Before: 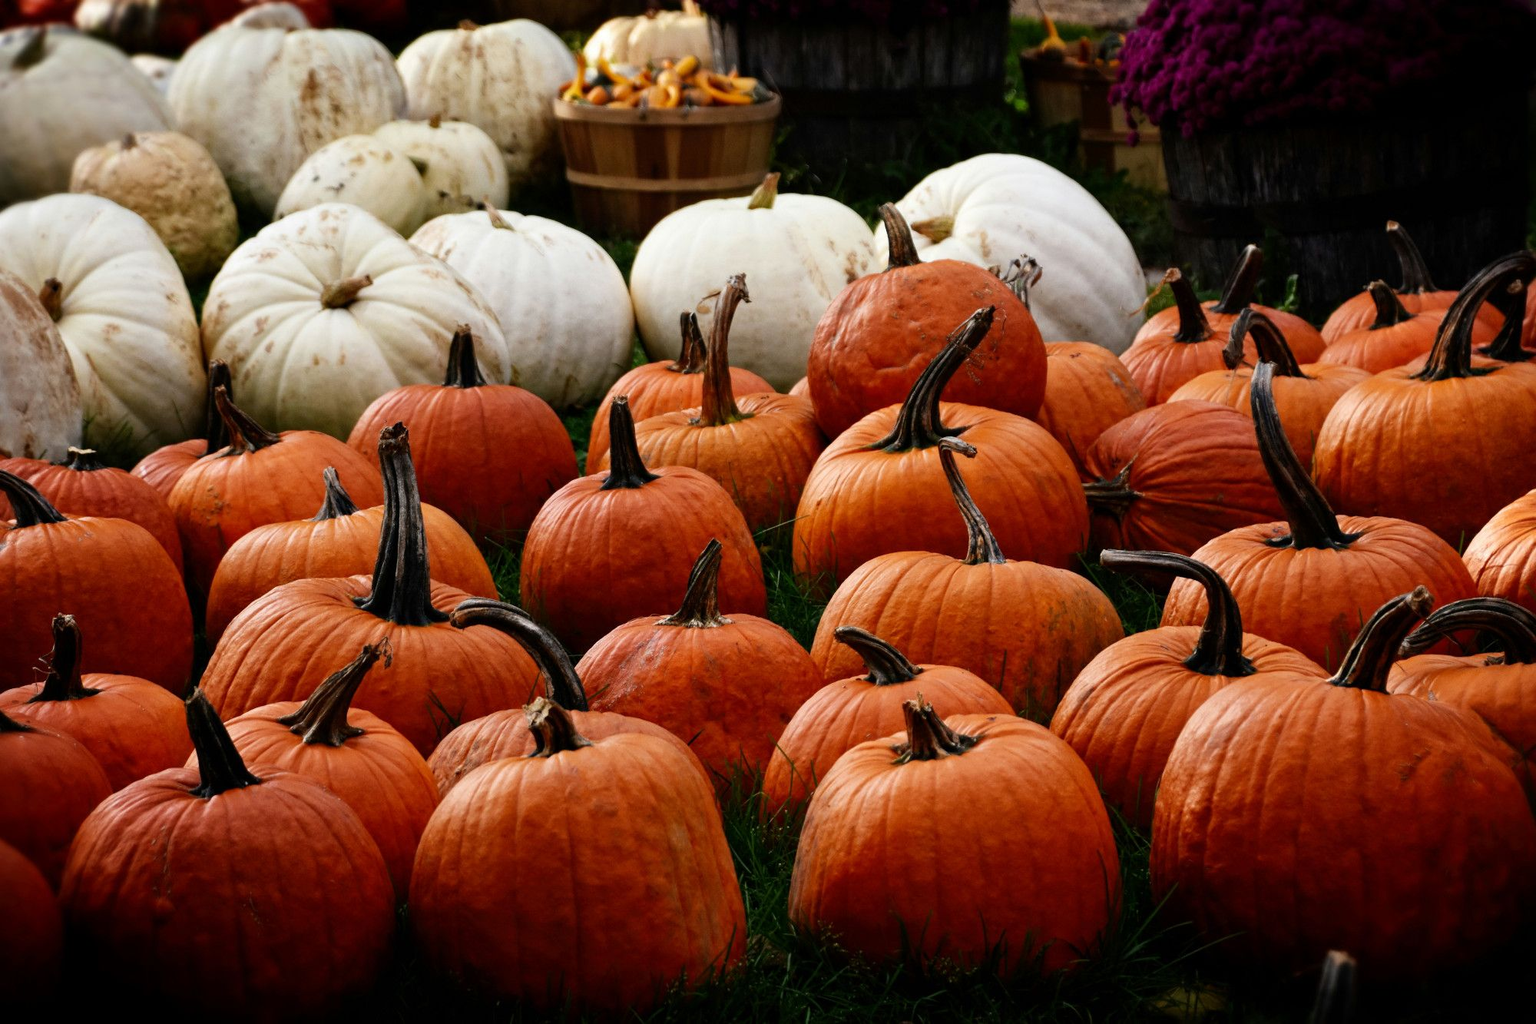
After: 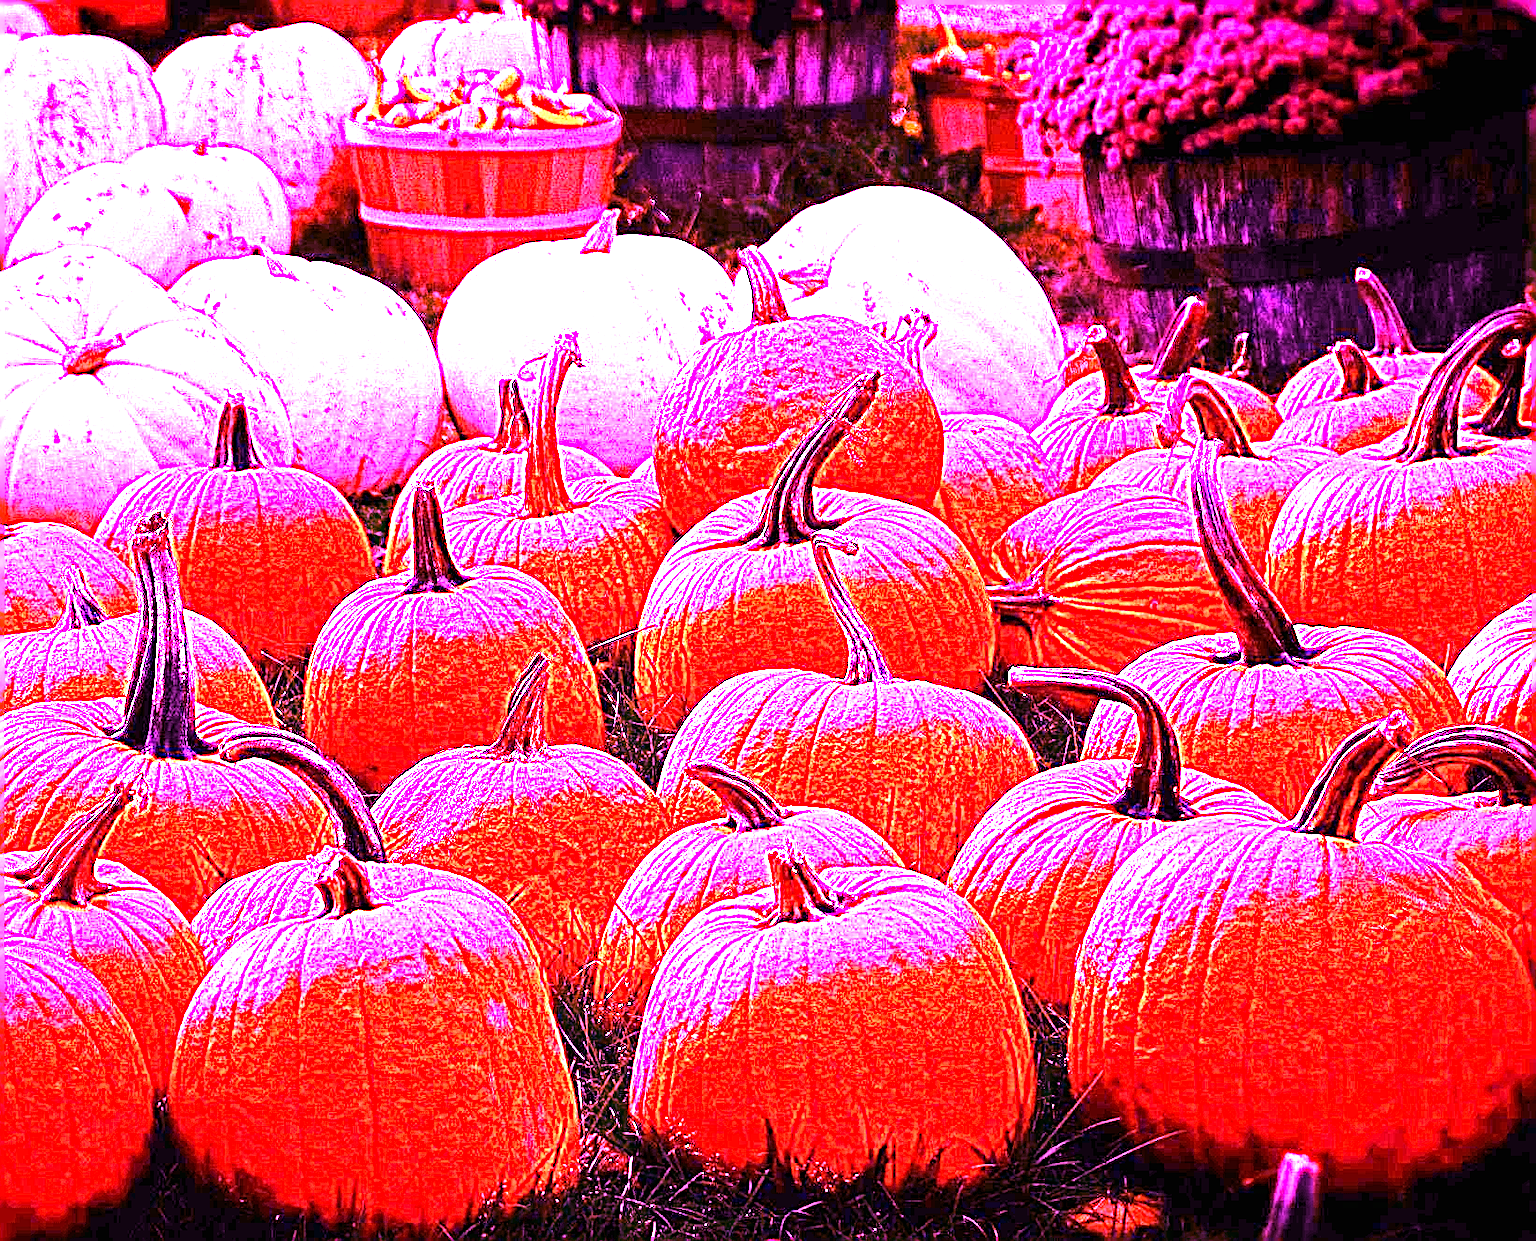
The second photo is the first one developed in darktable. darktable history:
exposure: black level correction 0, exposure 1.1 EV, compensate exposure bias true, compensate highlight preservation false
sharpen: amount 0.75
crop: left 17.582%, bottom 0.031%
white balance: red 8, blue 8
